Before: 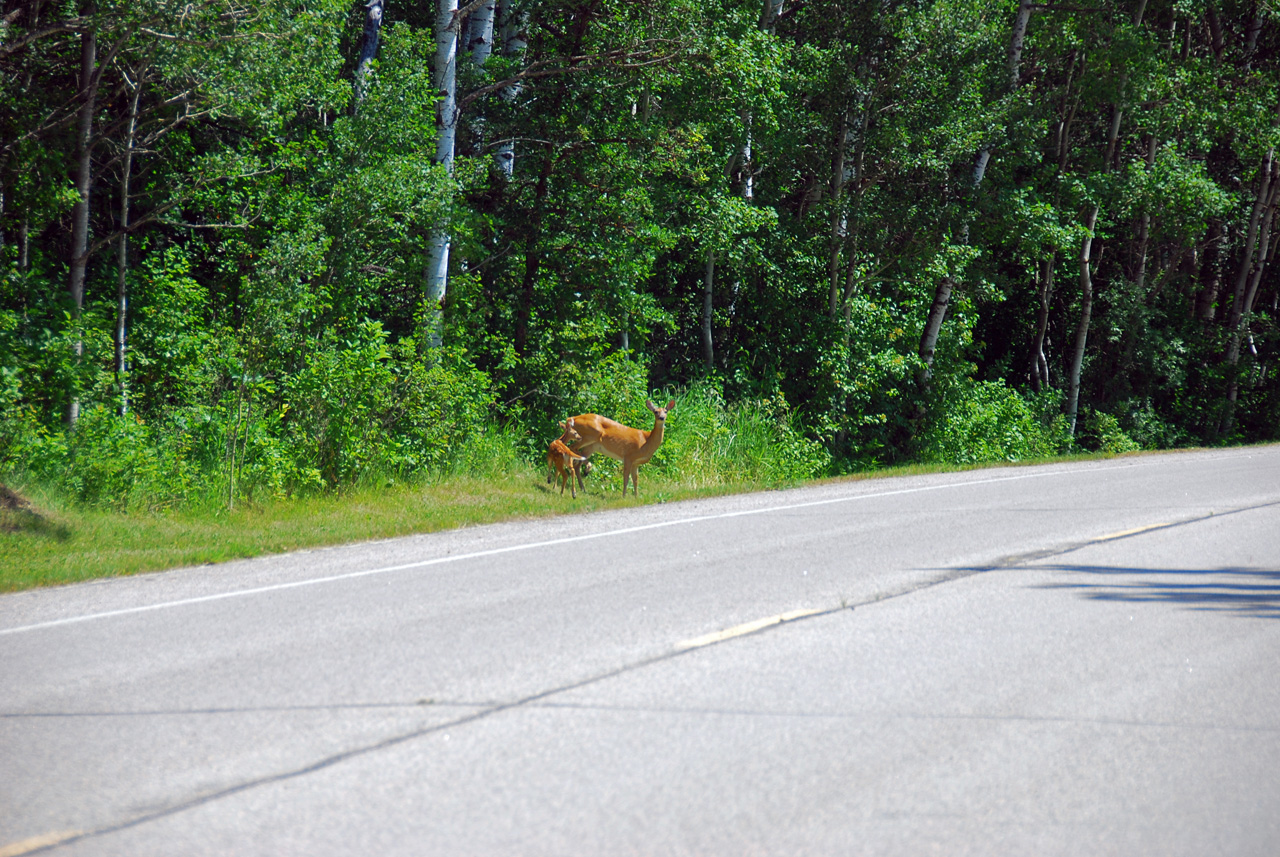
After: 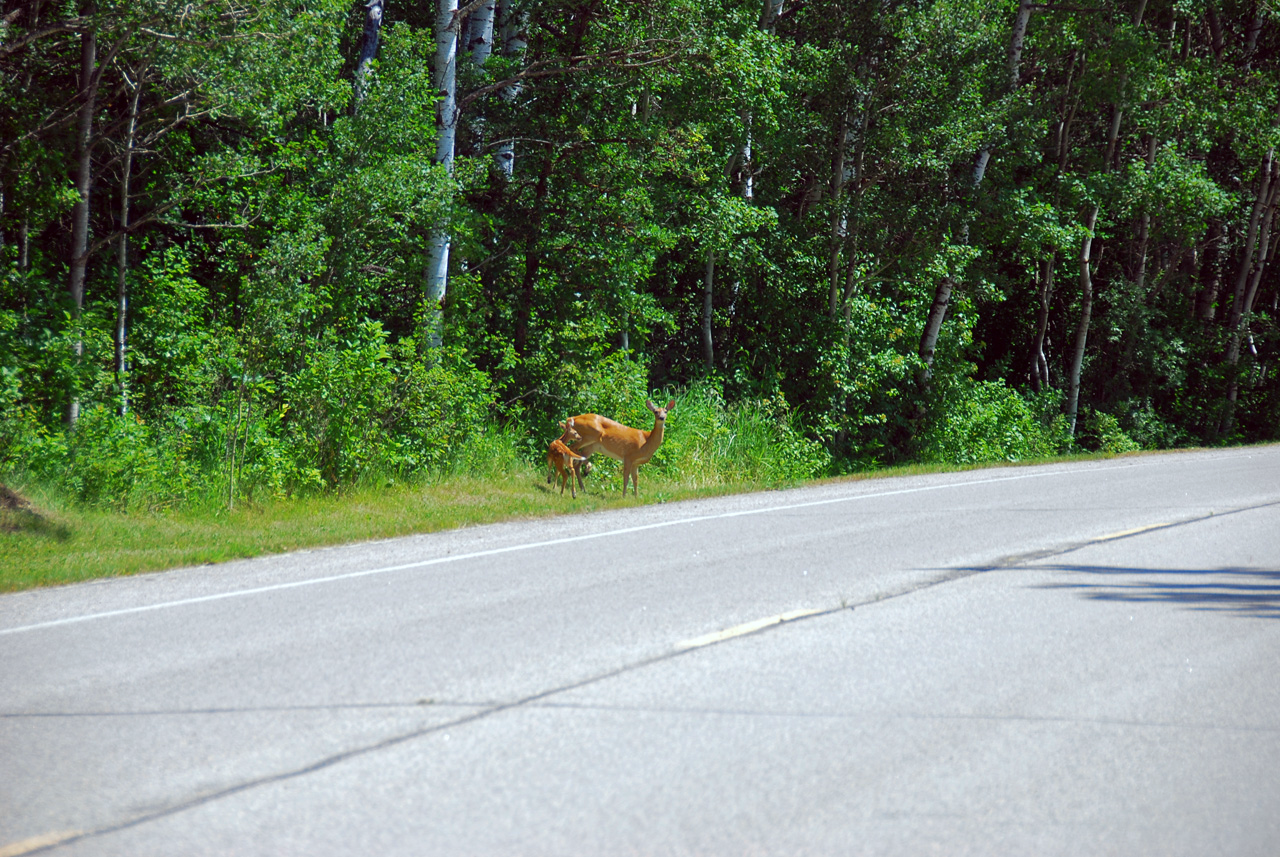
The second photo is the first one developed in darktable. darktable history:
exposure: compensate highlight preservation false
color correction: highlights a* -2.92, highlights b* -2.39, shadows a* 2.38, shadows b* 2.68
